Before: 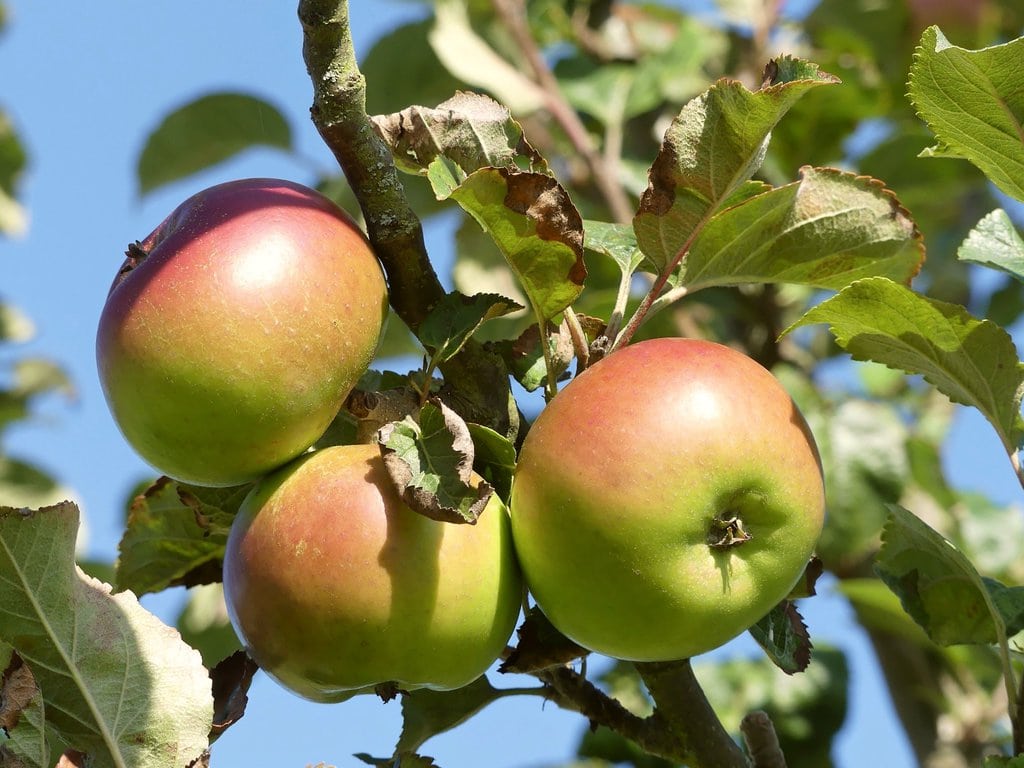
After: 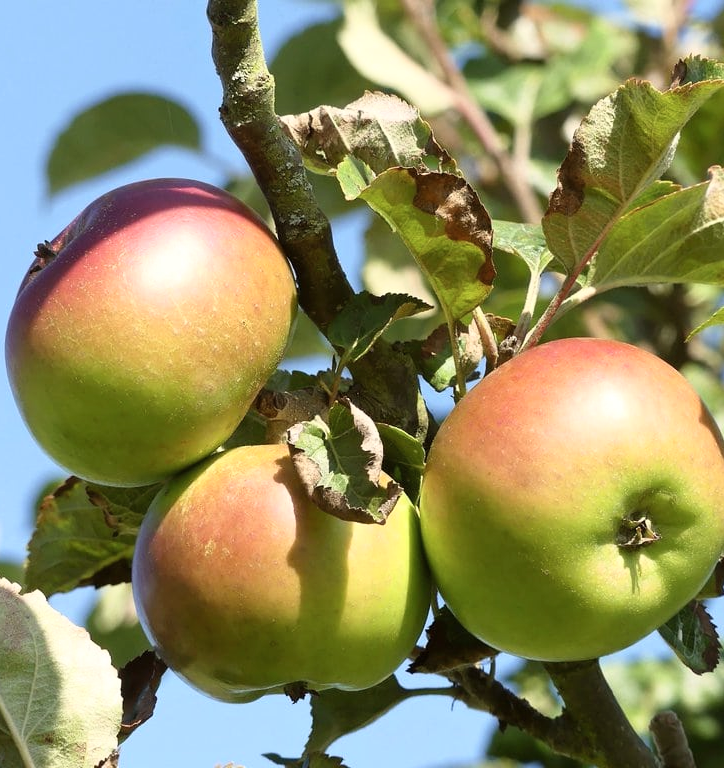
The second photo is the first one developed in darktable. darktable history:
crop and rotate: left 8.963%, right 20.313%
tone curve: curves: ch0 [(0, 0) (0.003, 0.003) (0.011, 0.012) (0.025, 0.027) (0.044, 0.048) (0.069, 0.076) (0.1, 0.109) (0.136, 0.148) (0.177, 0.194) (0.224, 0.245) (0.277, 0.303) (0.335, 0.366) (0.399, 0.436) (0.468, 0.511) (0.543, 0.593) (0.623, 0.681) (0.709, 0.775) (0.801, 0.875) (0.898, 0.954) (1, 1)], color space Lab, independent channels, preserve colors none
